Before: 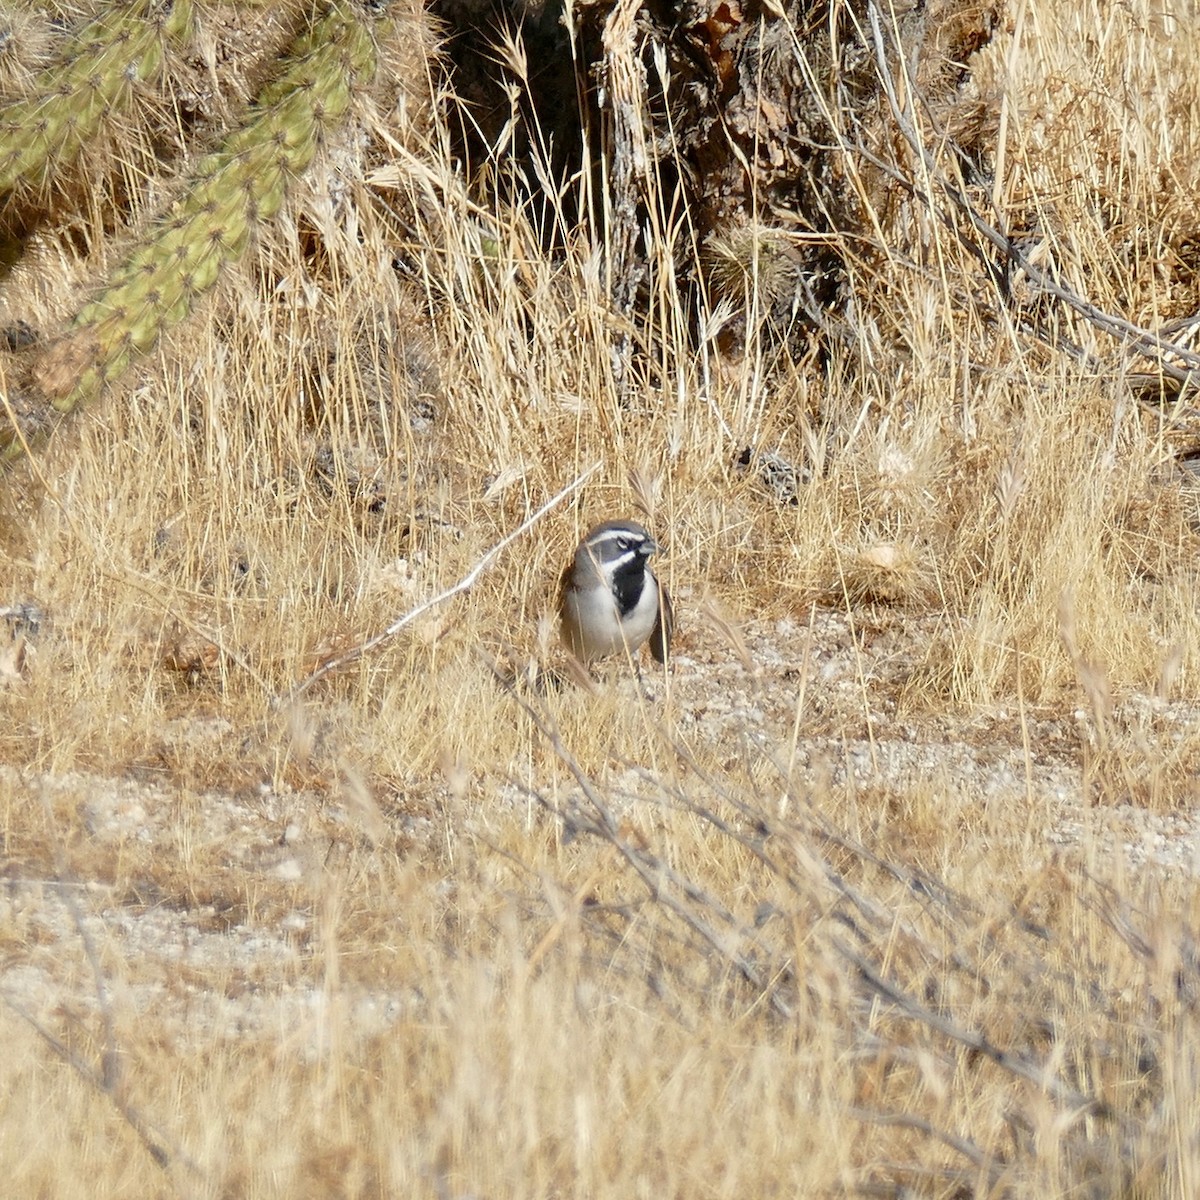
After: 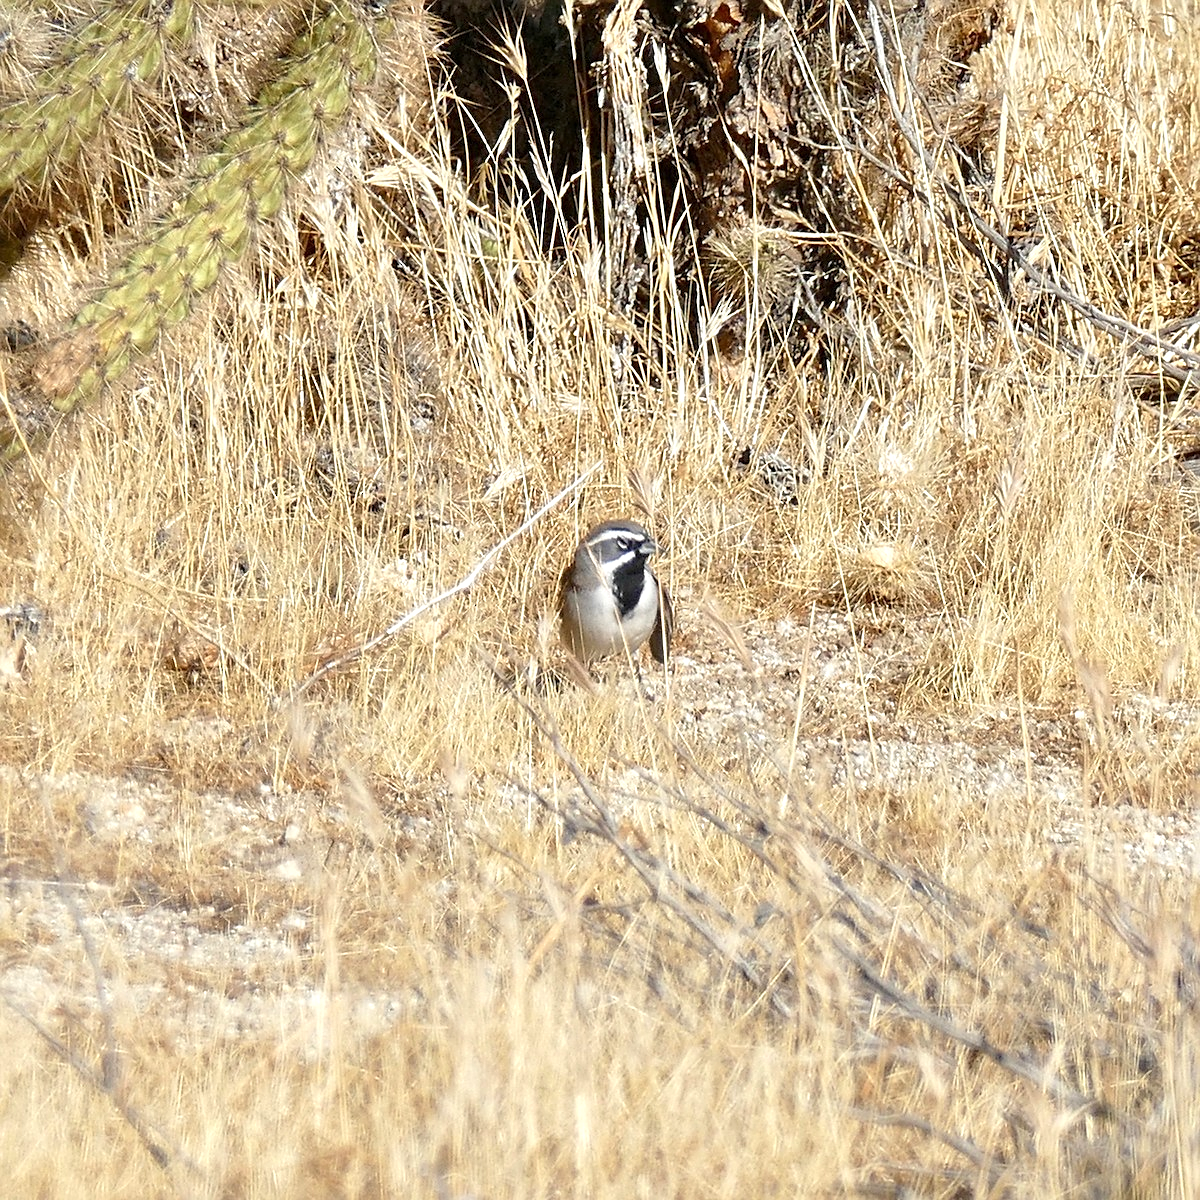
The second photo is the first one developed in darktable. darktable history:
sharpen: on, module defaults
exposure: exposure 0.4 EV, compensate highlight preservation false
